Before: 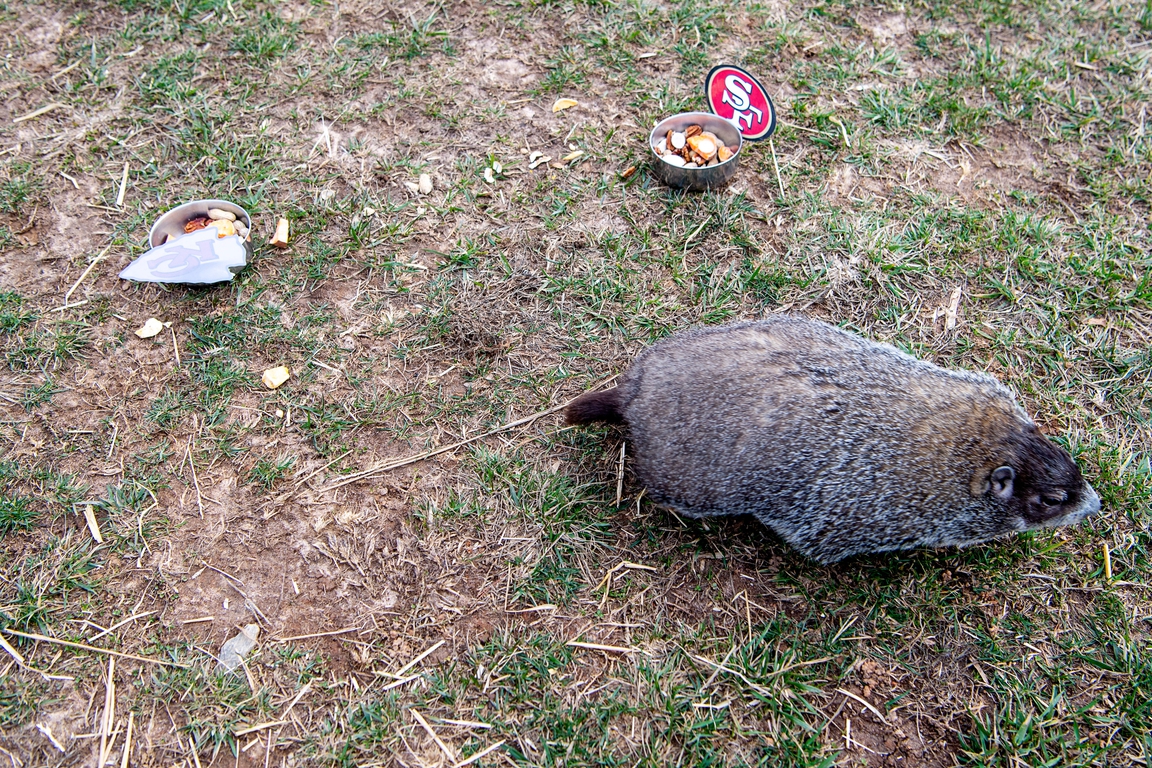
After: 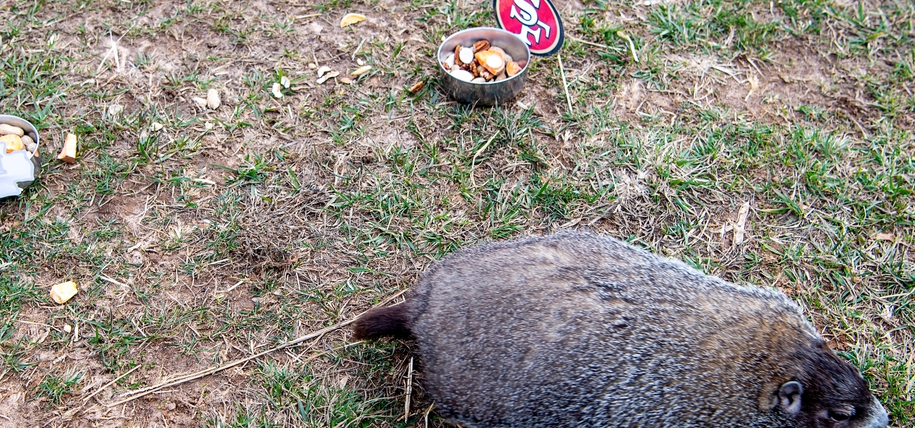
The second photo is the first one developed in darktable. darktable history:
crop: left 18.424%, top 11.095%, right 2.076%, bottom 33.096%
